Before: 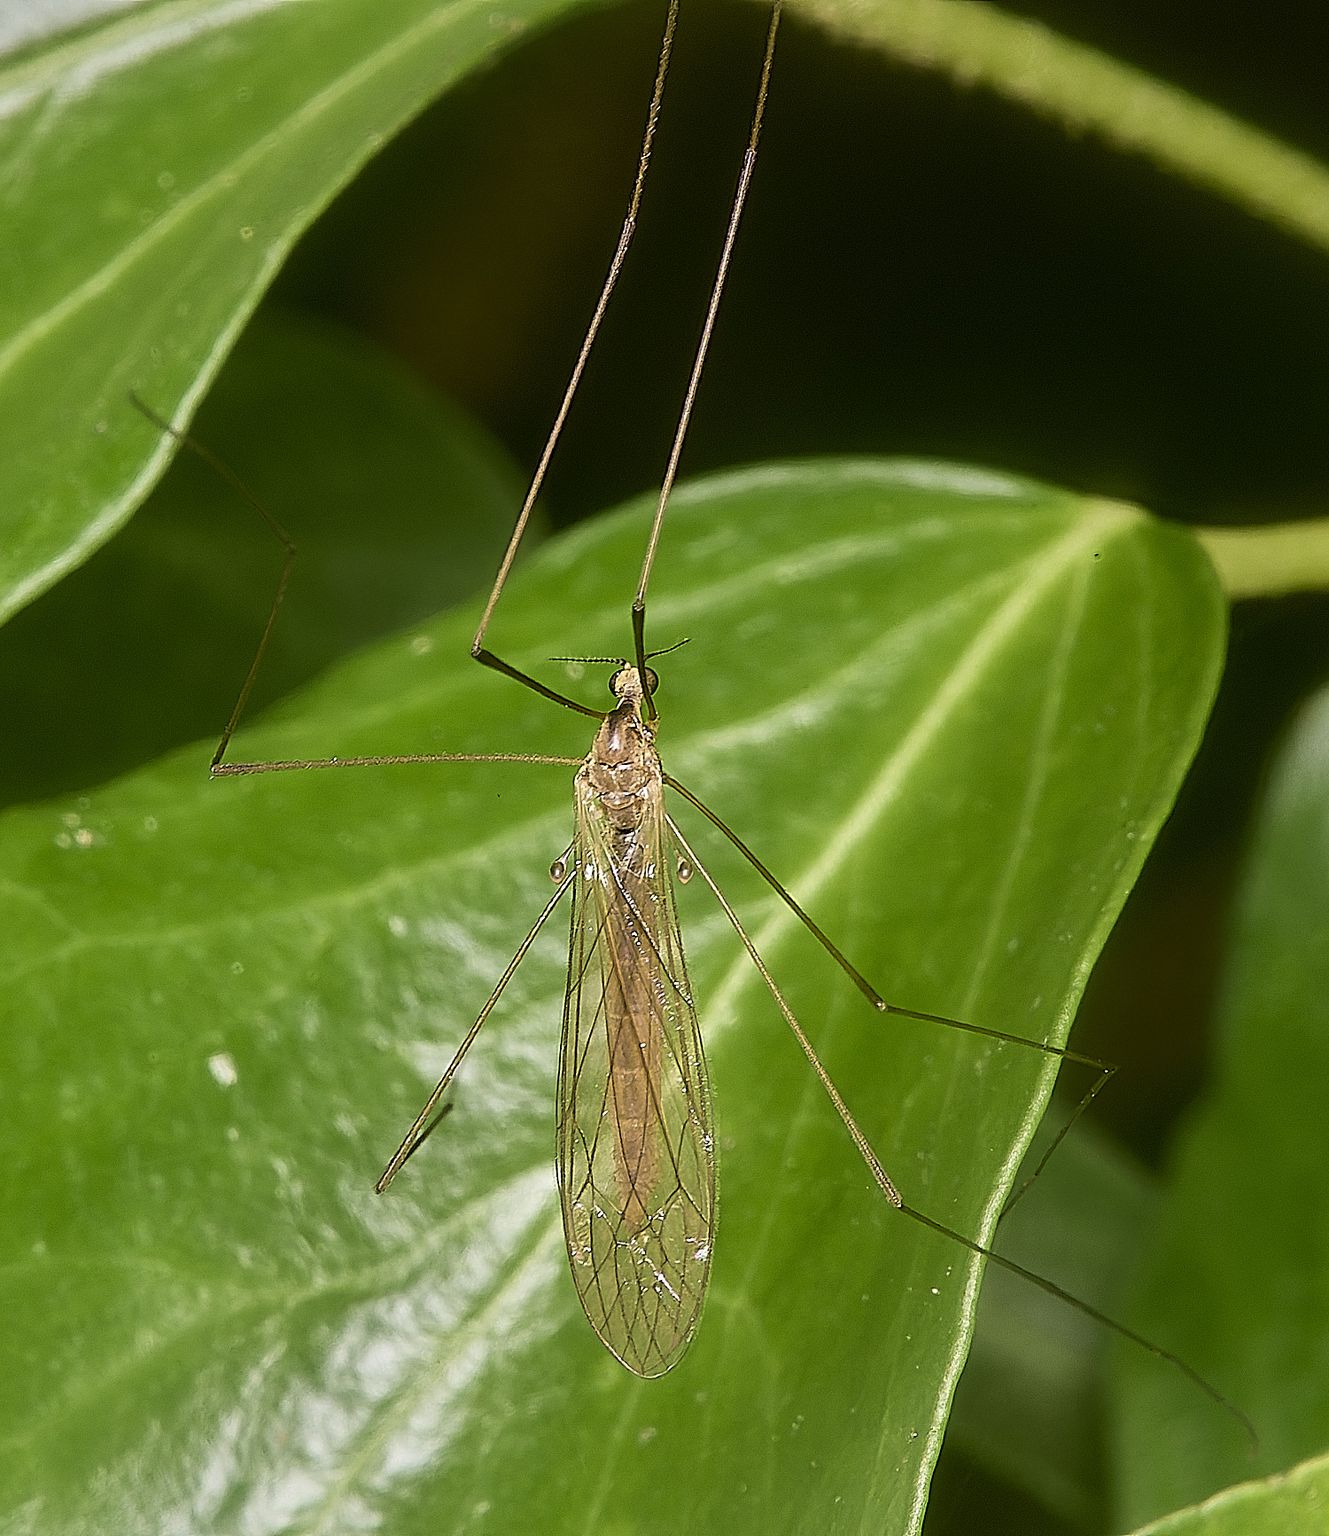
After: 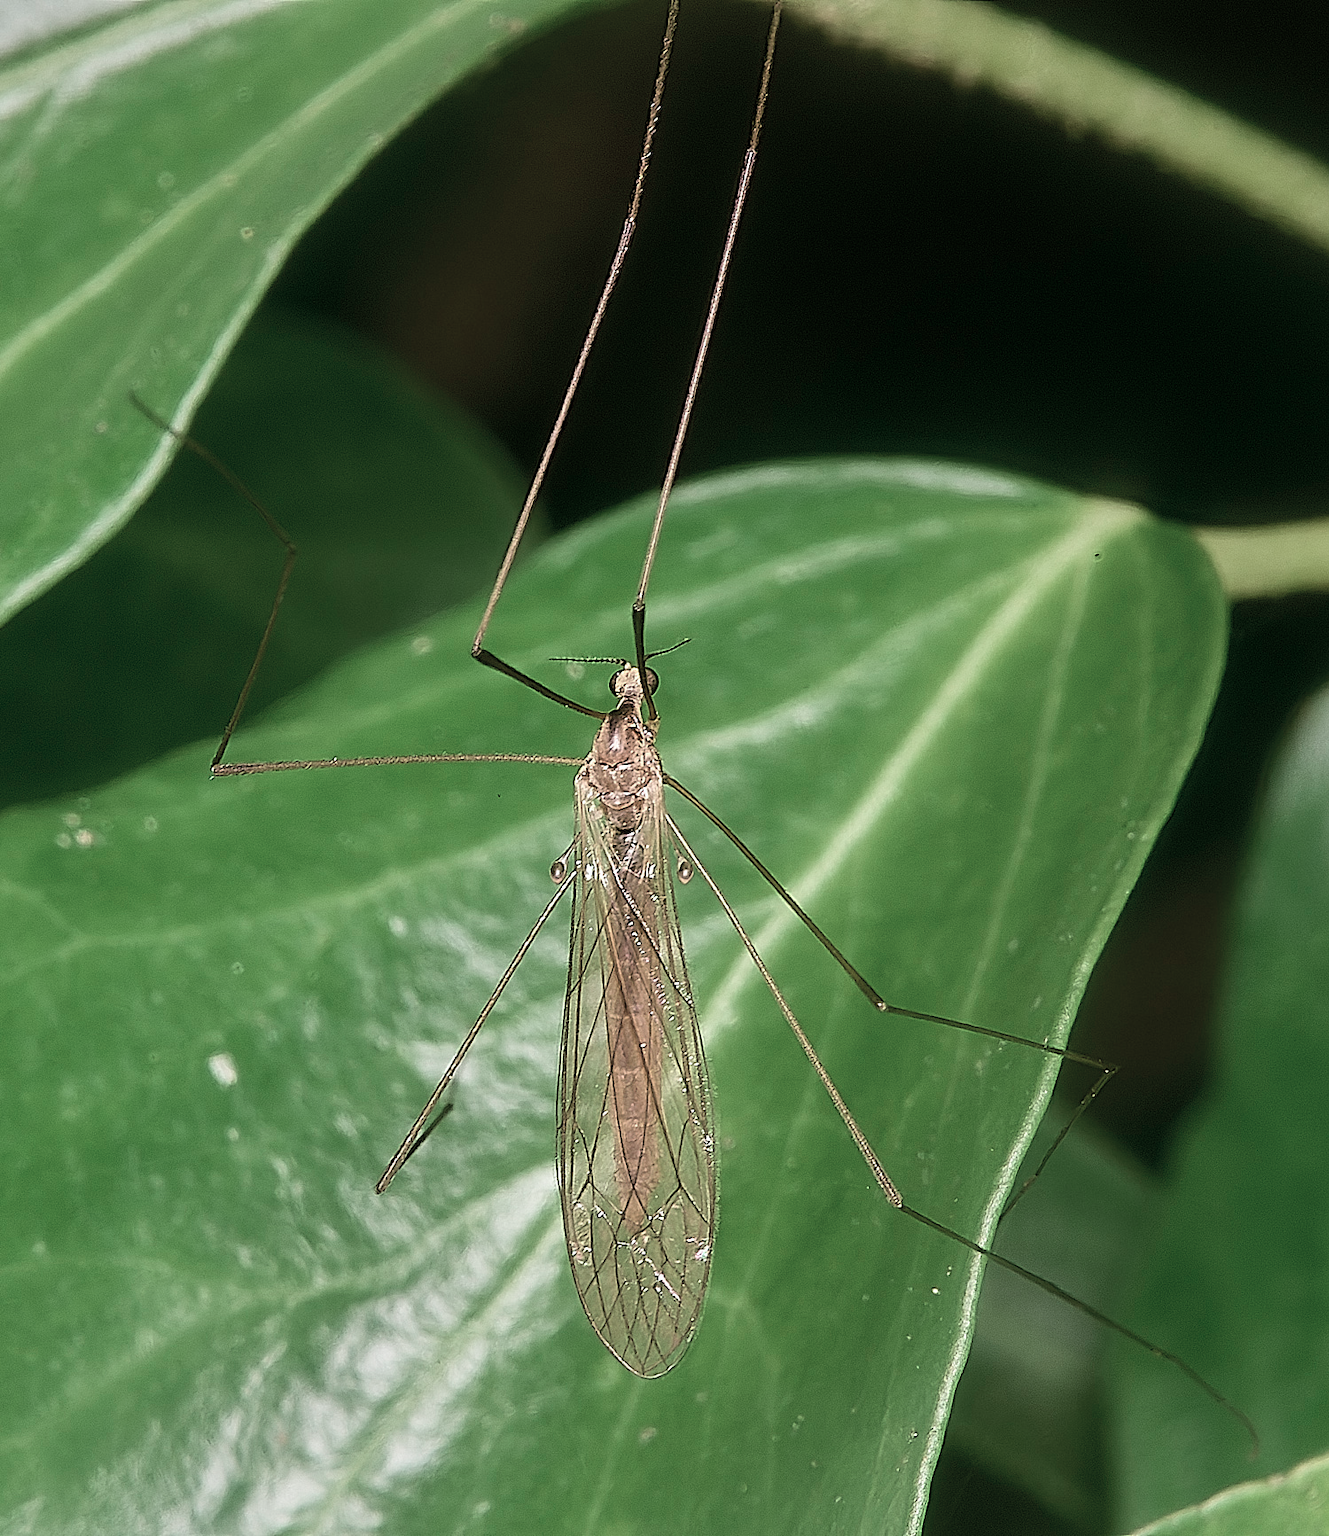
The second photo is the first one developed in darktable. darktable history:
color correction: saturation 0.8
color contrast: blue-yellow contrast 0.62
